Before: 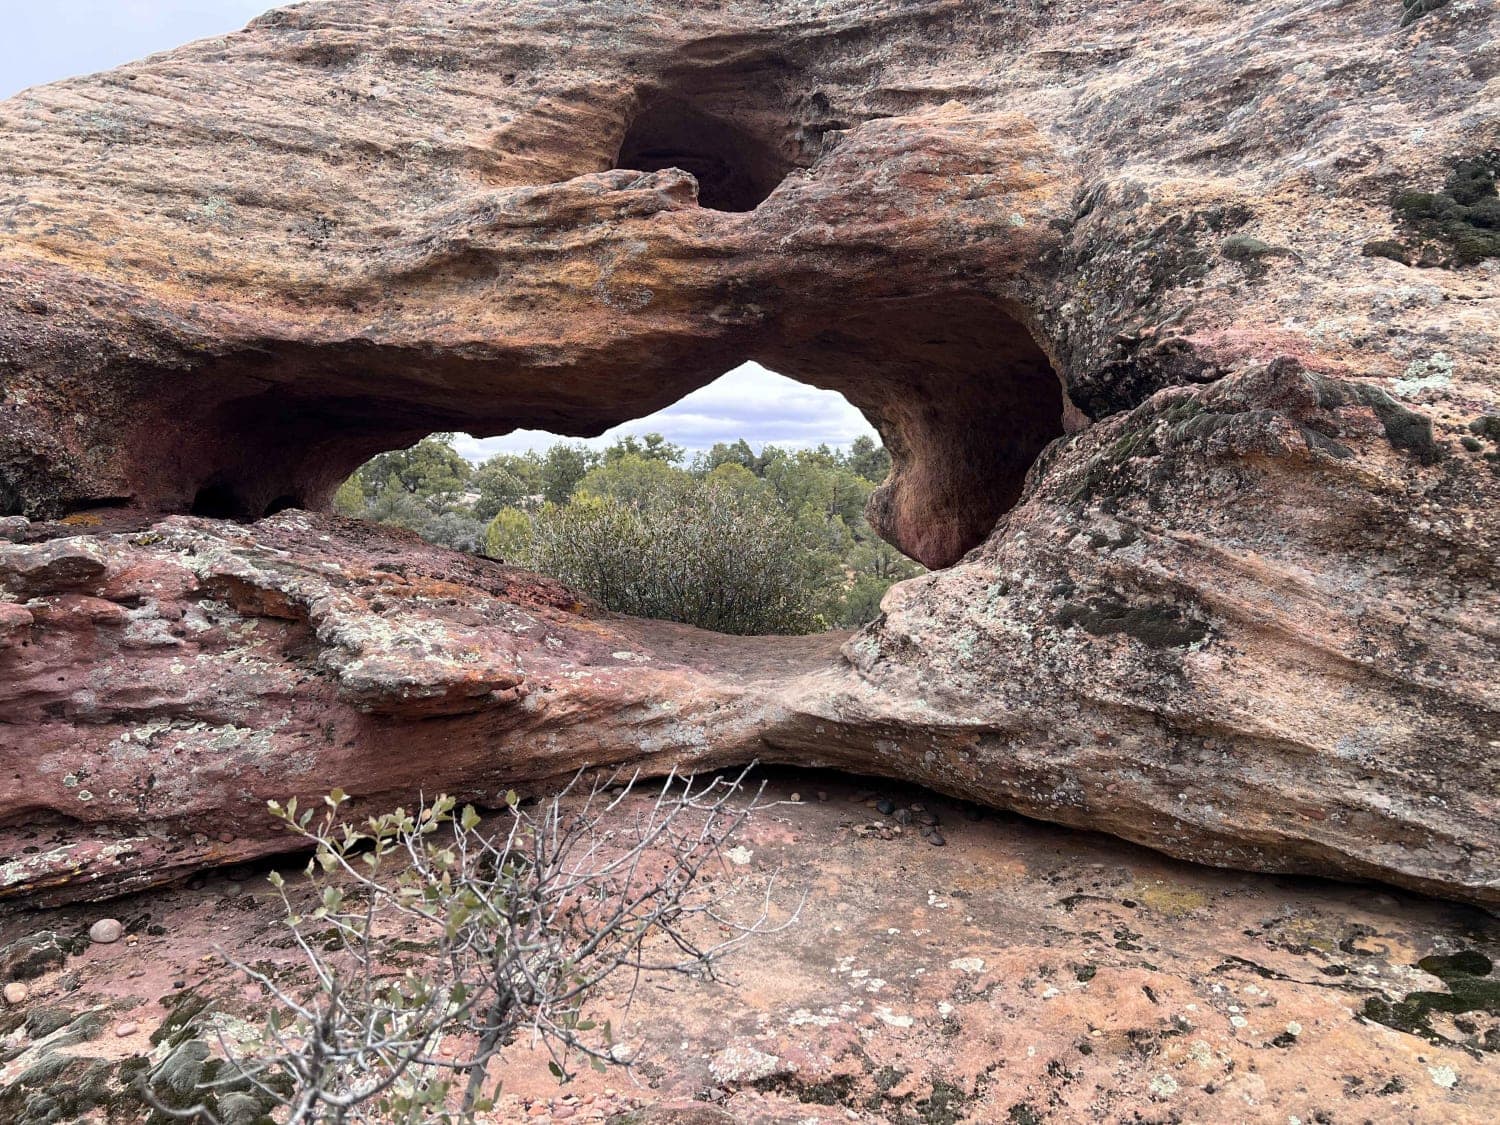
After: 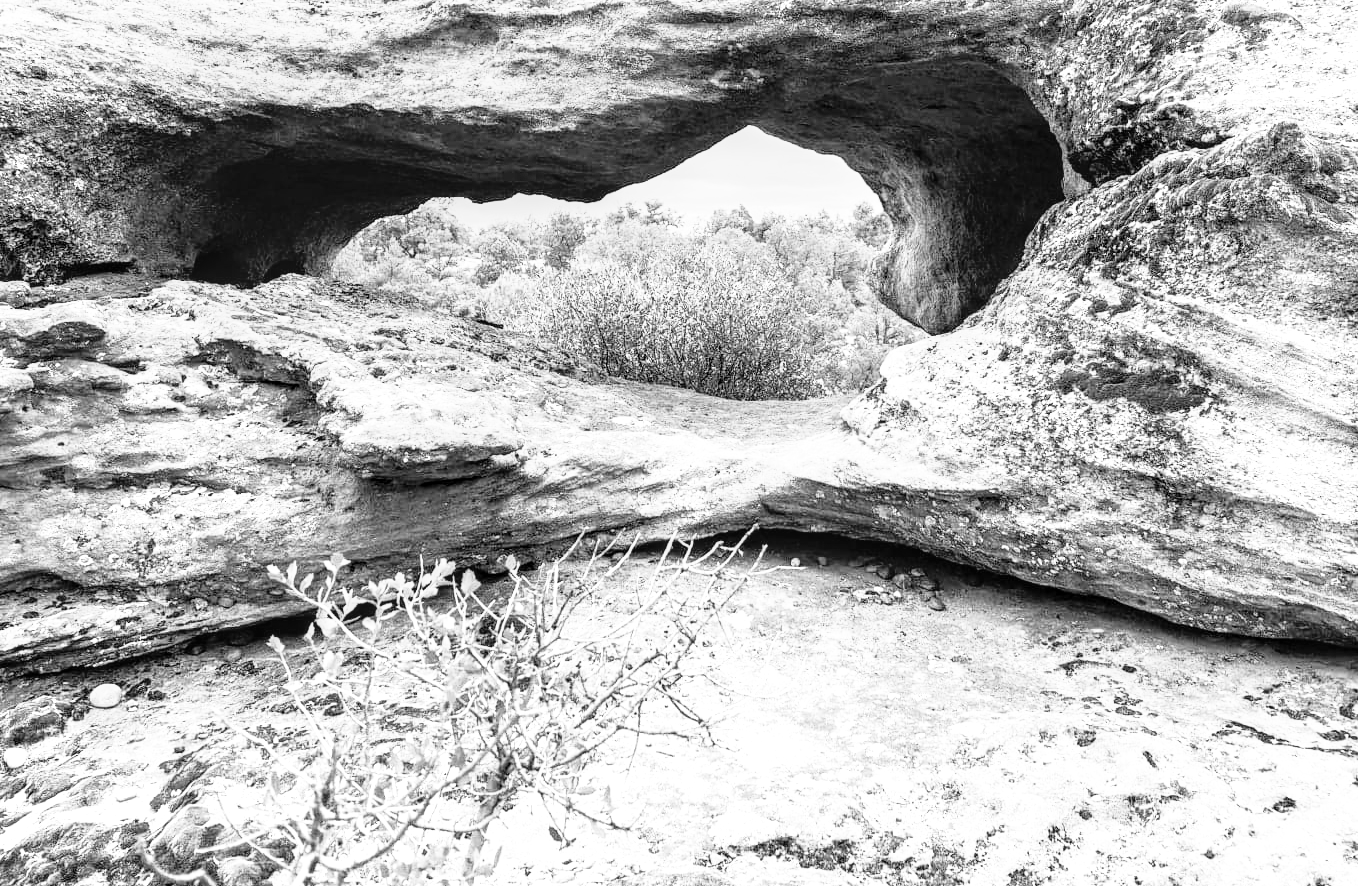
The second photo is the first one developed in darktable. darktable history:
crop: top 20.916%, right 9.437%, bottom 0.316%
monochrome: size 1
tone equalizer: -7 EV 0.13 EV, smoothing diameter 25%, edges refinement/feathering 10, preserve details guided filter
exposure: exposure 0.74 EV, compensate highlight preservation false
local contrast: on, module defaults
base curve: curves: ch0 [(0, 0) (0.012, 0.01) (0.073, 0.168) (0.31, 0.711) (0.645, 0.957) (1, 1)], preserve colors none
